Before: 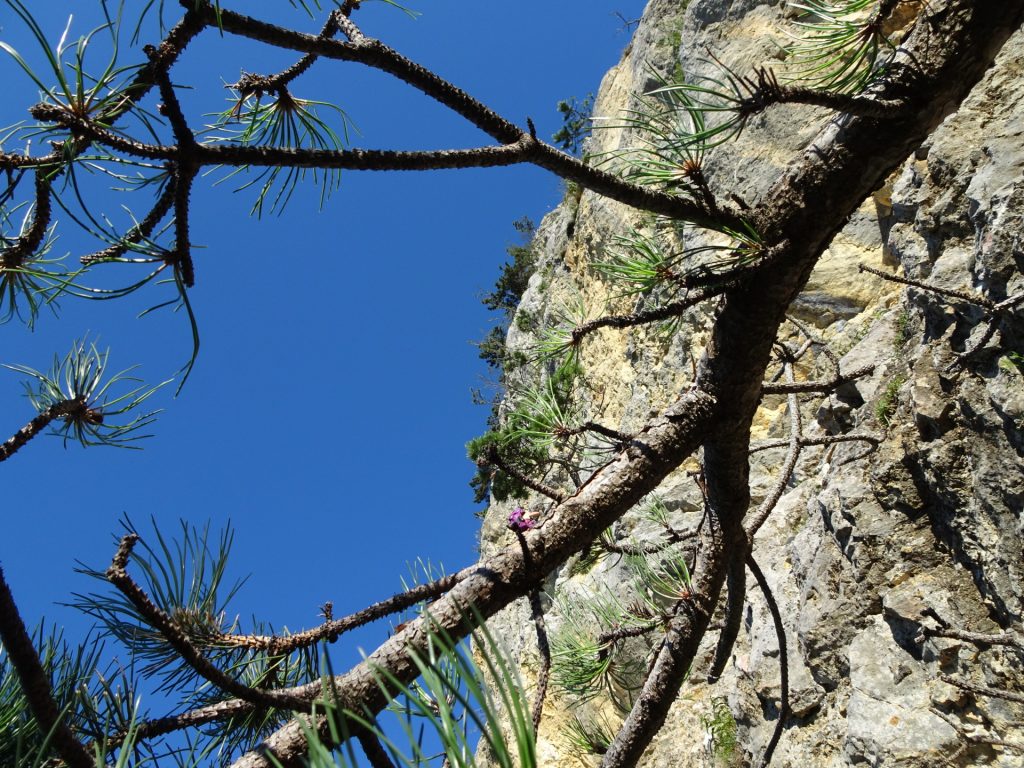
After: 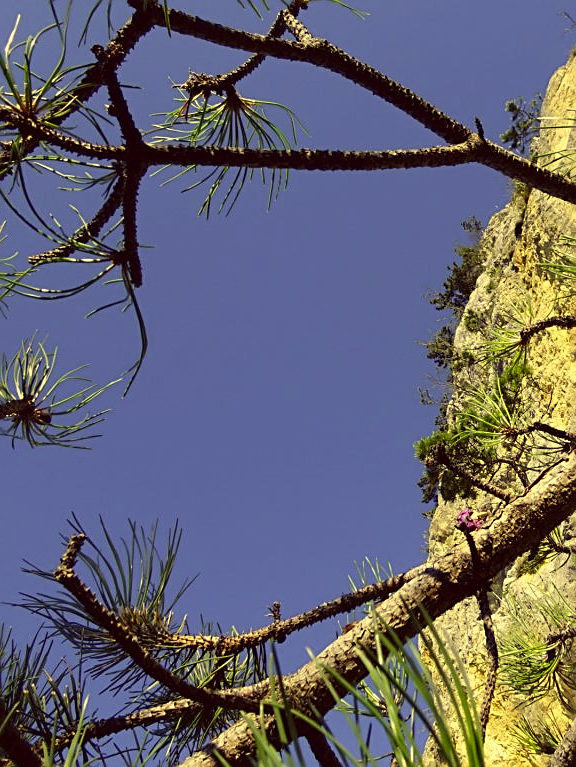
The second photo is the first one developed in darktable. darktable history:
sharpen: on, module defaults
crop: left 5.114%, right 38.589%
color correction: highlights a* -0.482, highlights b* 40, shadows a* 9.8, shadows b* -0.161
